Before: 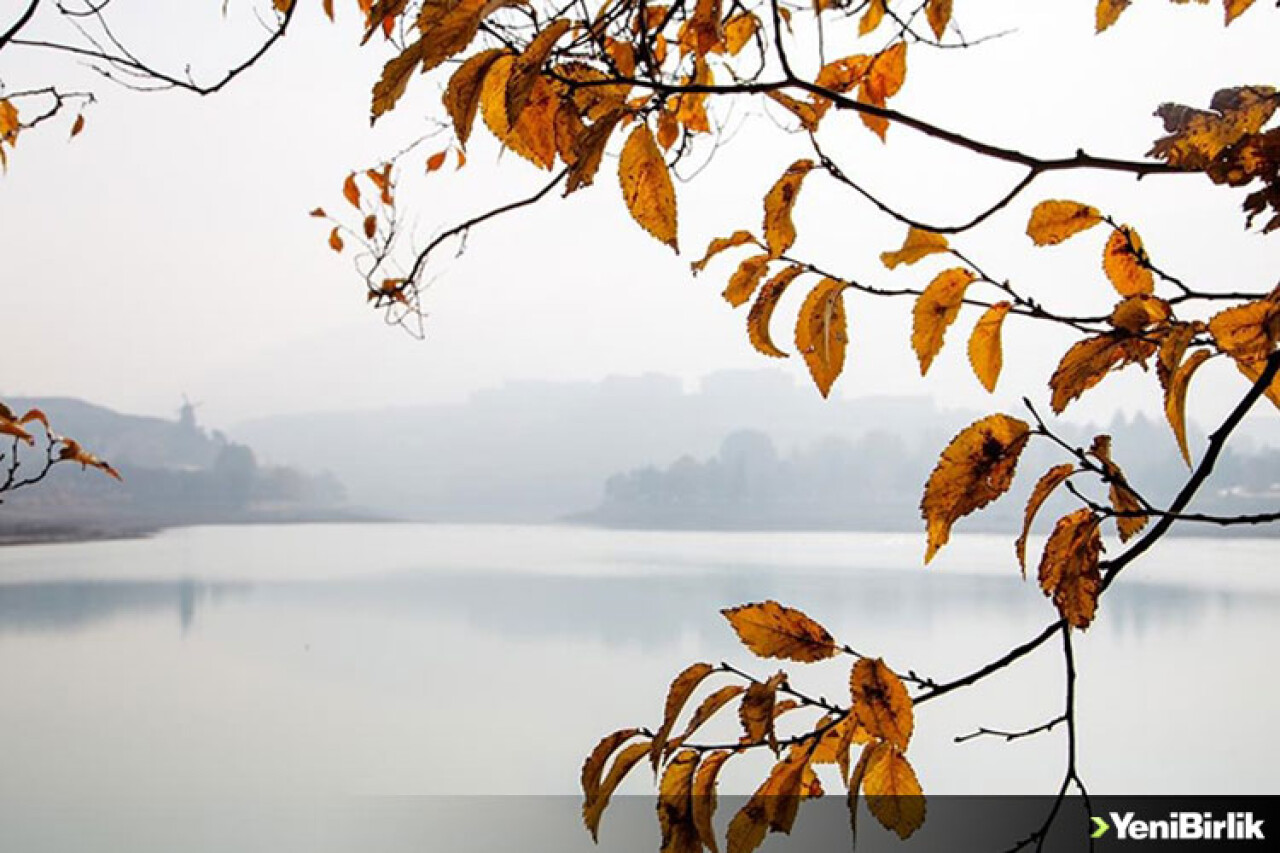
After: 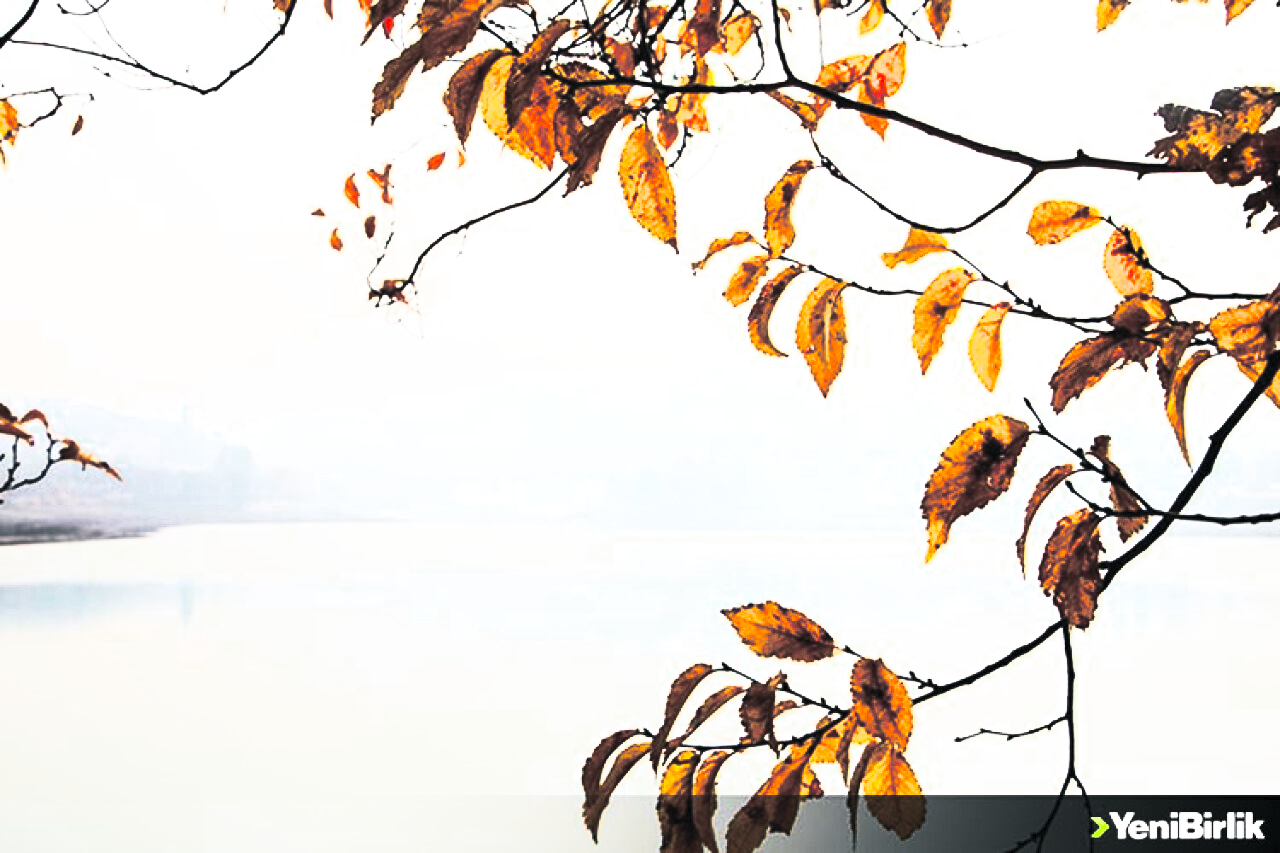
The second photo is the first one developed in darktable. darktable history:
split-toning: shadows › hue 201.6°, shadows › saturation 0.16, highlights › hue 50.4°, highlights › saturation 0.2, balance -49.9
contrast brightness saturation: contrast 0.83, brightness 0.59, saturation 0.59
